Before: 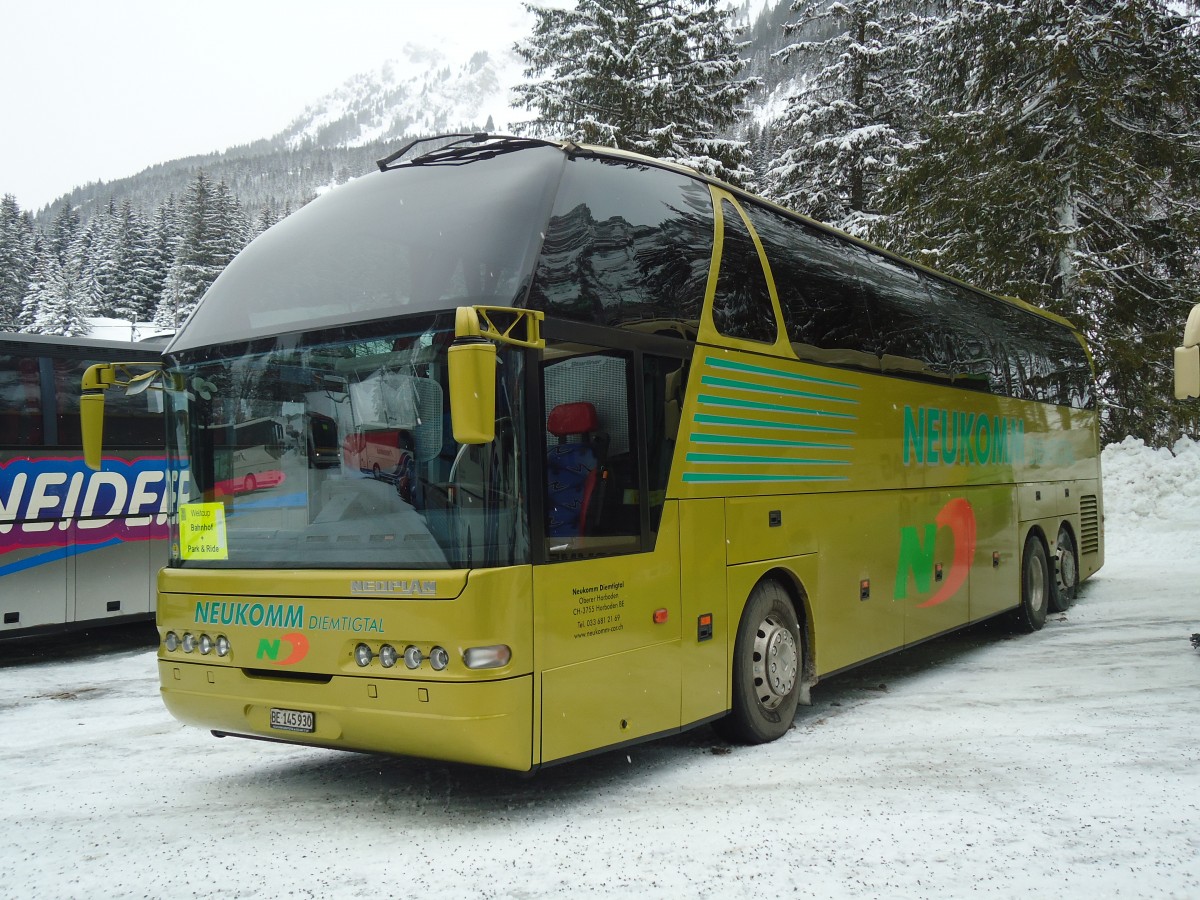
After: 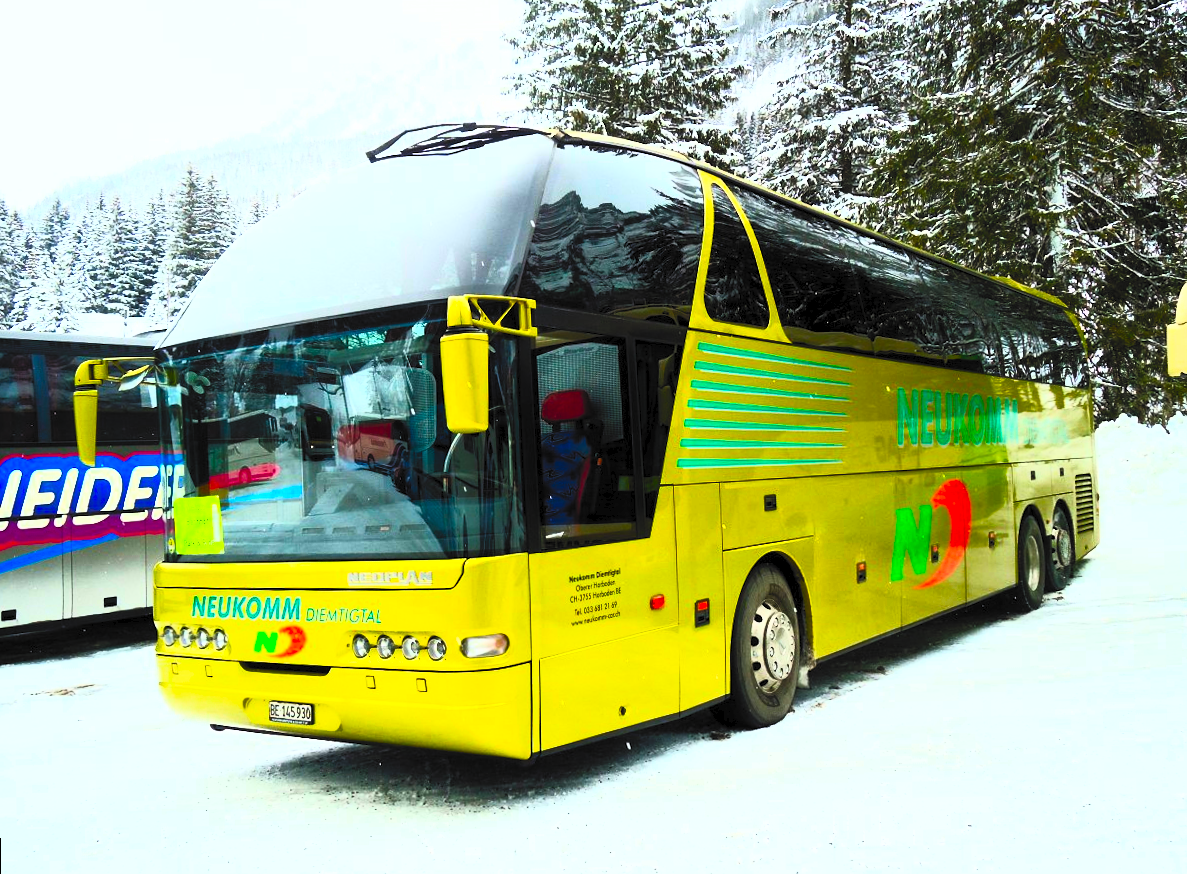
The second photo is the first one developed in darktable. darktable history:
rotate and perspective: rotation -1°, crop left 0.011, crop right 0.989, crop top 0.025, crop bottom 0.975
filmic rgb: black relative exposure -7.75 EV, white relative exposure 4.4 EV, threshold 3 EV, target black luminance 0%, hardness 3.76, latitude 50.51%, contrast 1.074, highlights saturation mix 10%, shadows ↔ highlights balance -0.22%, color science v4 (2020), enable highlight reconstruction true
contrast brightness saturation: contrast 1, brightness 1, saturation 1
color zones: curves: ch0 [(0.068, 0.464) (0.25, 0.5) (0.48, 0.508) (0.75, 0.536) (0.886, 0.476) (0.967, 0.456)]; ch1 [(0.066, 0.456) (0.25, 0.5) (0.616, 0.508) (0.746, 0.56) (0.934, 0.444)]
